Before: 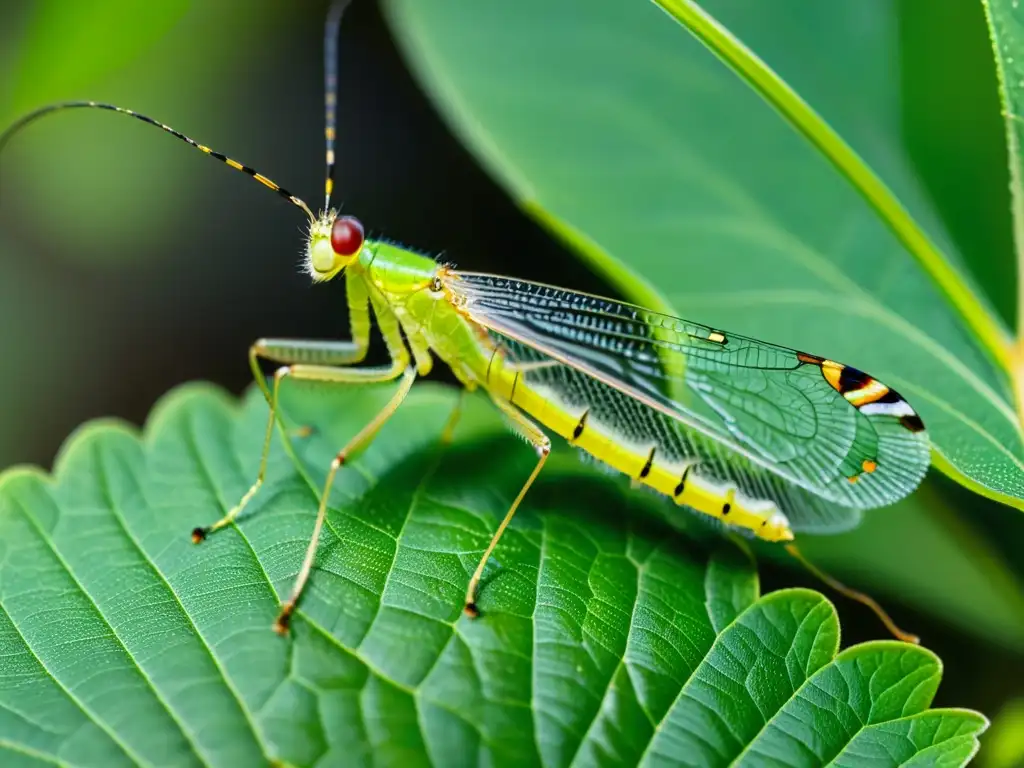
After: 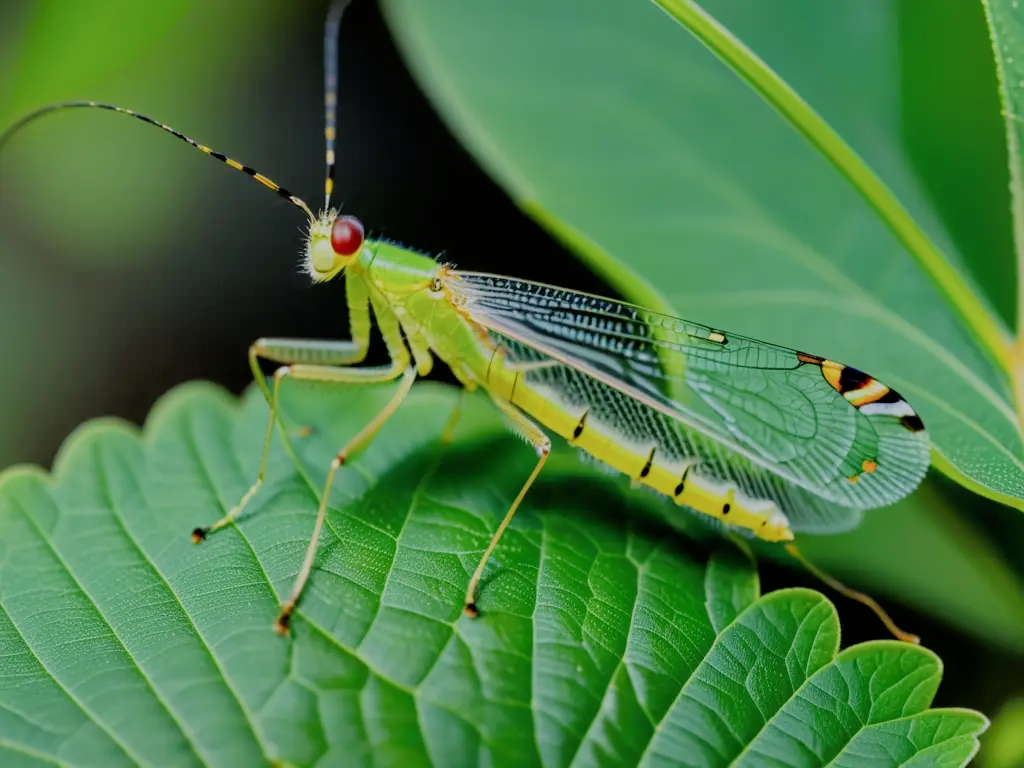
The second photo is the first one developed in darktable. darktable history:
filmic rgb: black relative exposure -6.58 EV, white relative exposure 4.75 EV, threshold 3.05 EV, hardness 3.15, contrast 0.796, enable highlight reconstruction true
